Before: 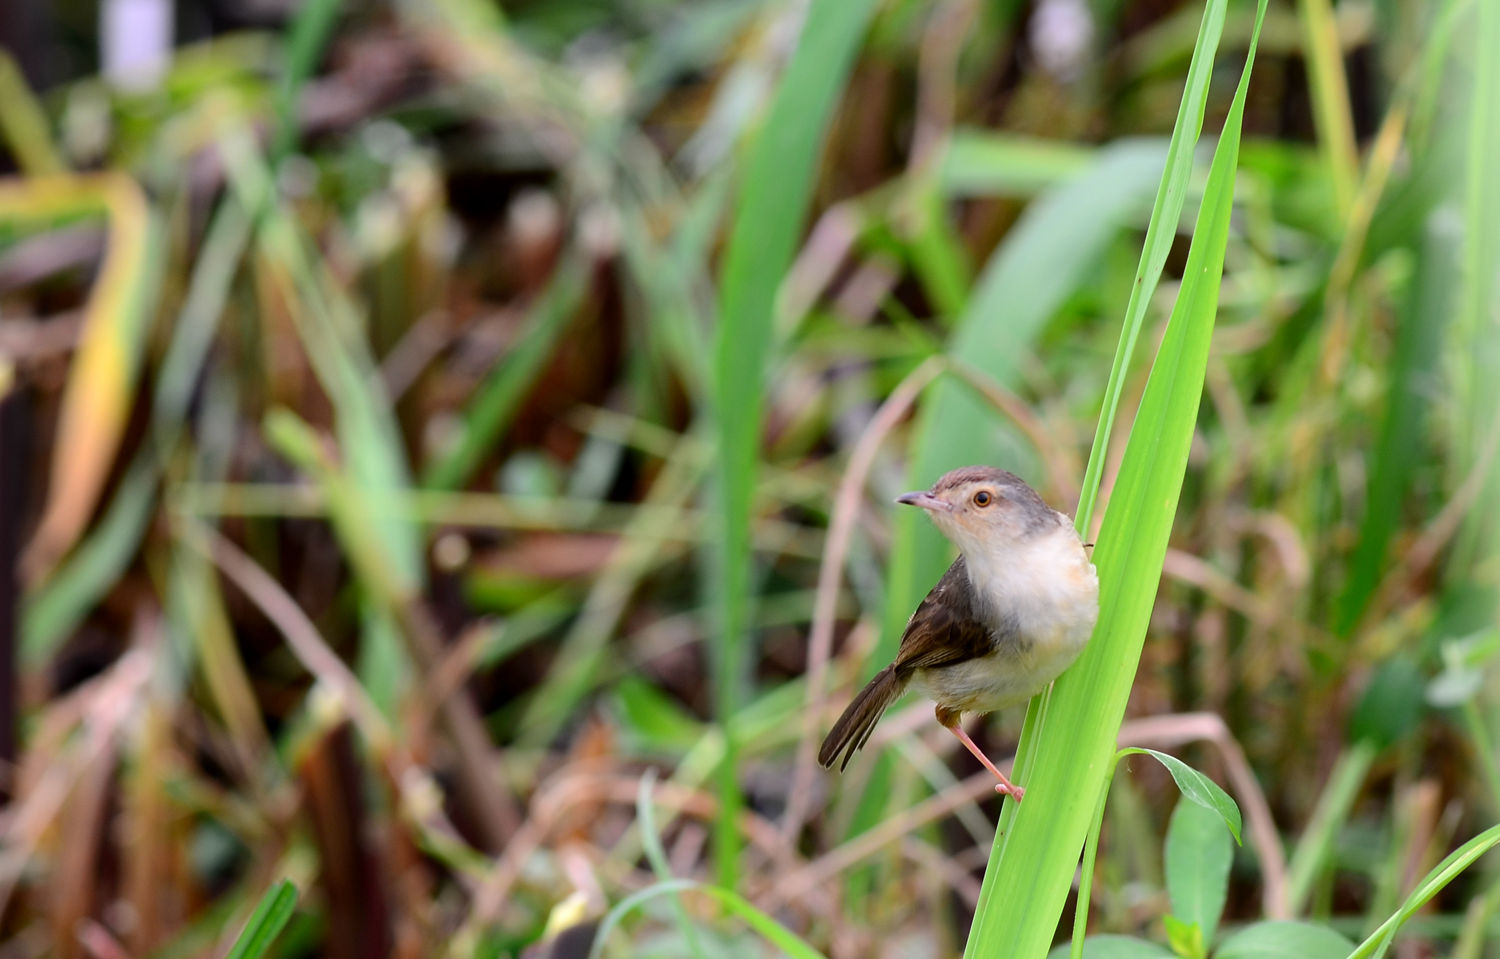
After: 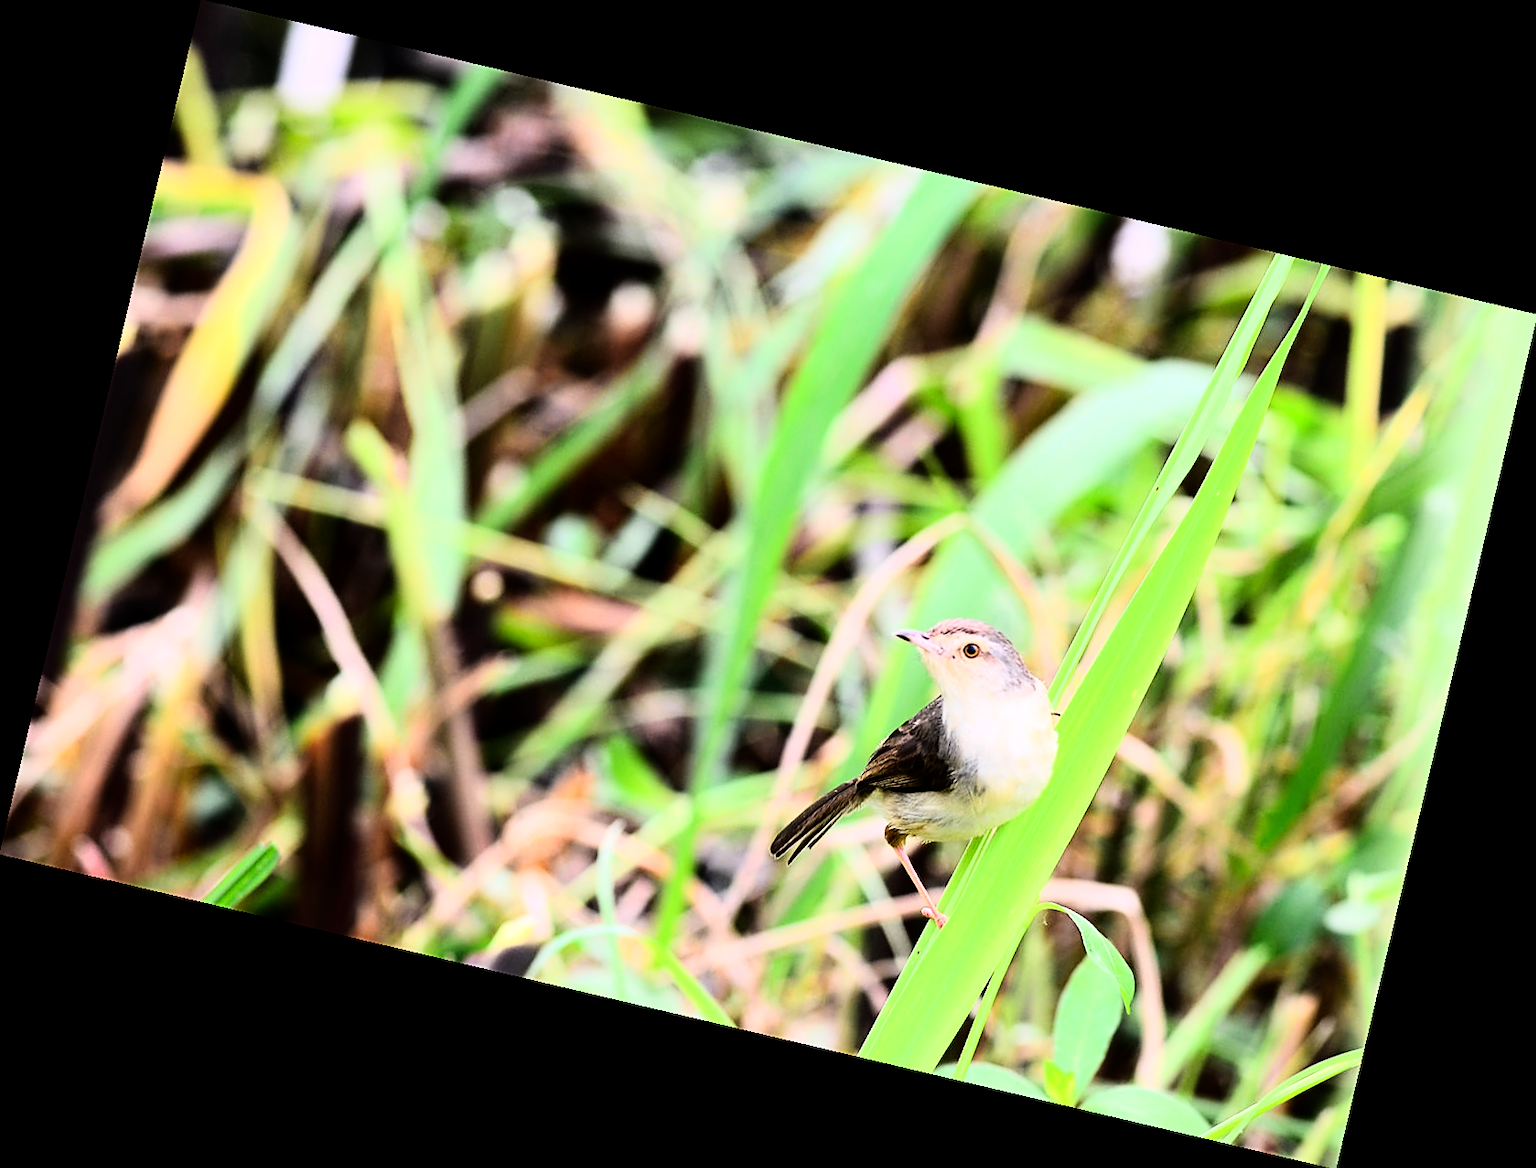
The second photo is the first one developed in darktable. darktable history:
rotate and perspective: rotation 13.27°, automatic cropping off
rgb curve: curves: ch0 [(0, 0) (0.21, 0.15) (0.24, 0.21) (0.5, 0.75) (0.75, 0.96) (0.89, 0.99) (1, 1)]; ch1 [(0, 0.02) (0.21, 0.13) (0.25, 0.2) (0.5, 0.67) (0.75, 0.9) (0.89, 0.97) (1, 1)]; ch2 [(0, 0.02) (0.21, 0.13) (0.25, 0.2) (0.5, 0.67) (0.75, 0.9) (0.89, 0.97) (1, 1)], compensate middle gray true
exposure: compensate highlight preservation false
sharpen: on, module defaults
